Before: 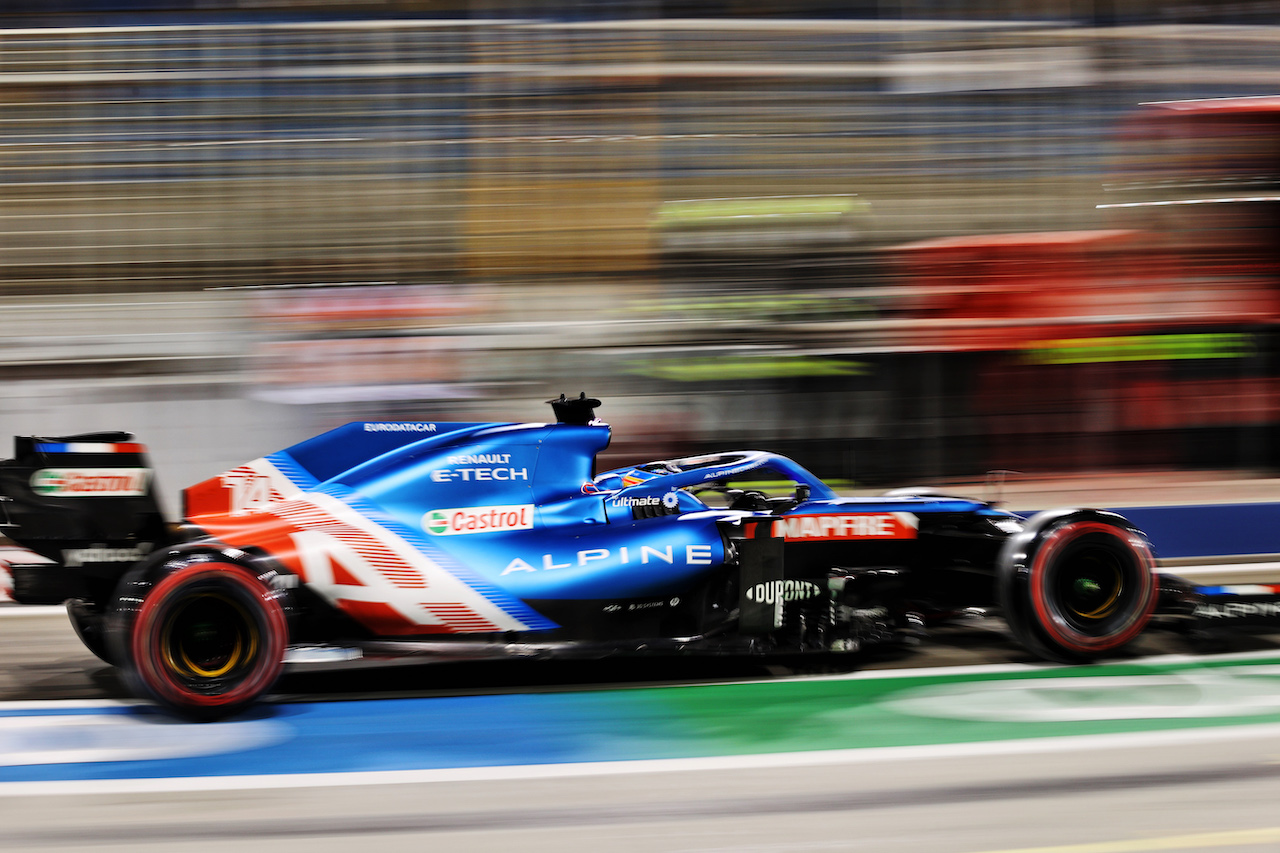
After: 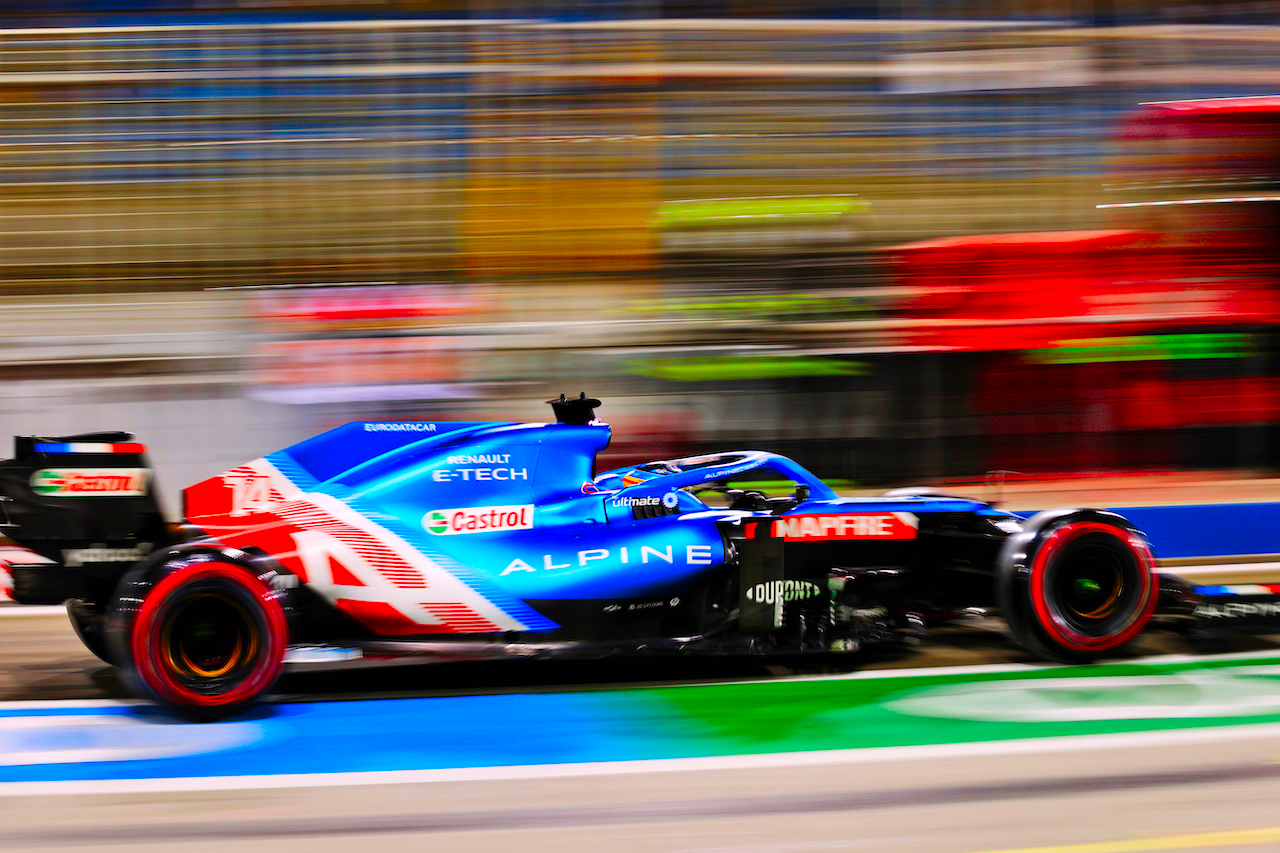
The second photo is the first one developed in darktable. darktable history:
color correction: highlights a* 1.55, highlights b* -1.73, saturation 2.46
